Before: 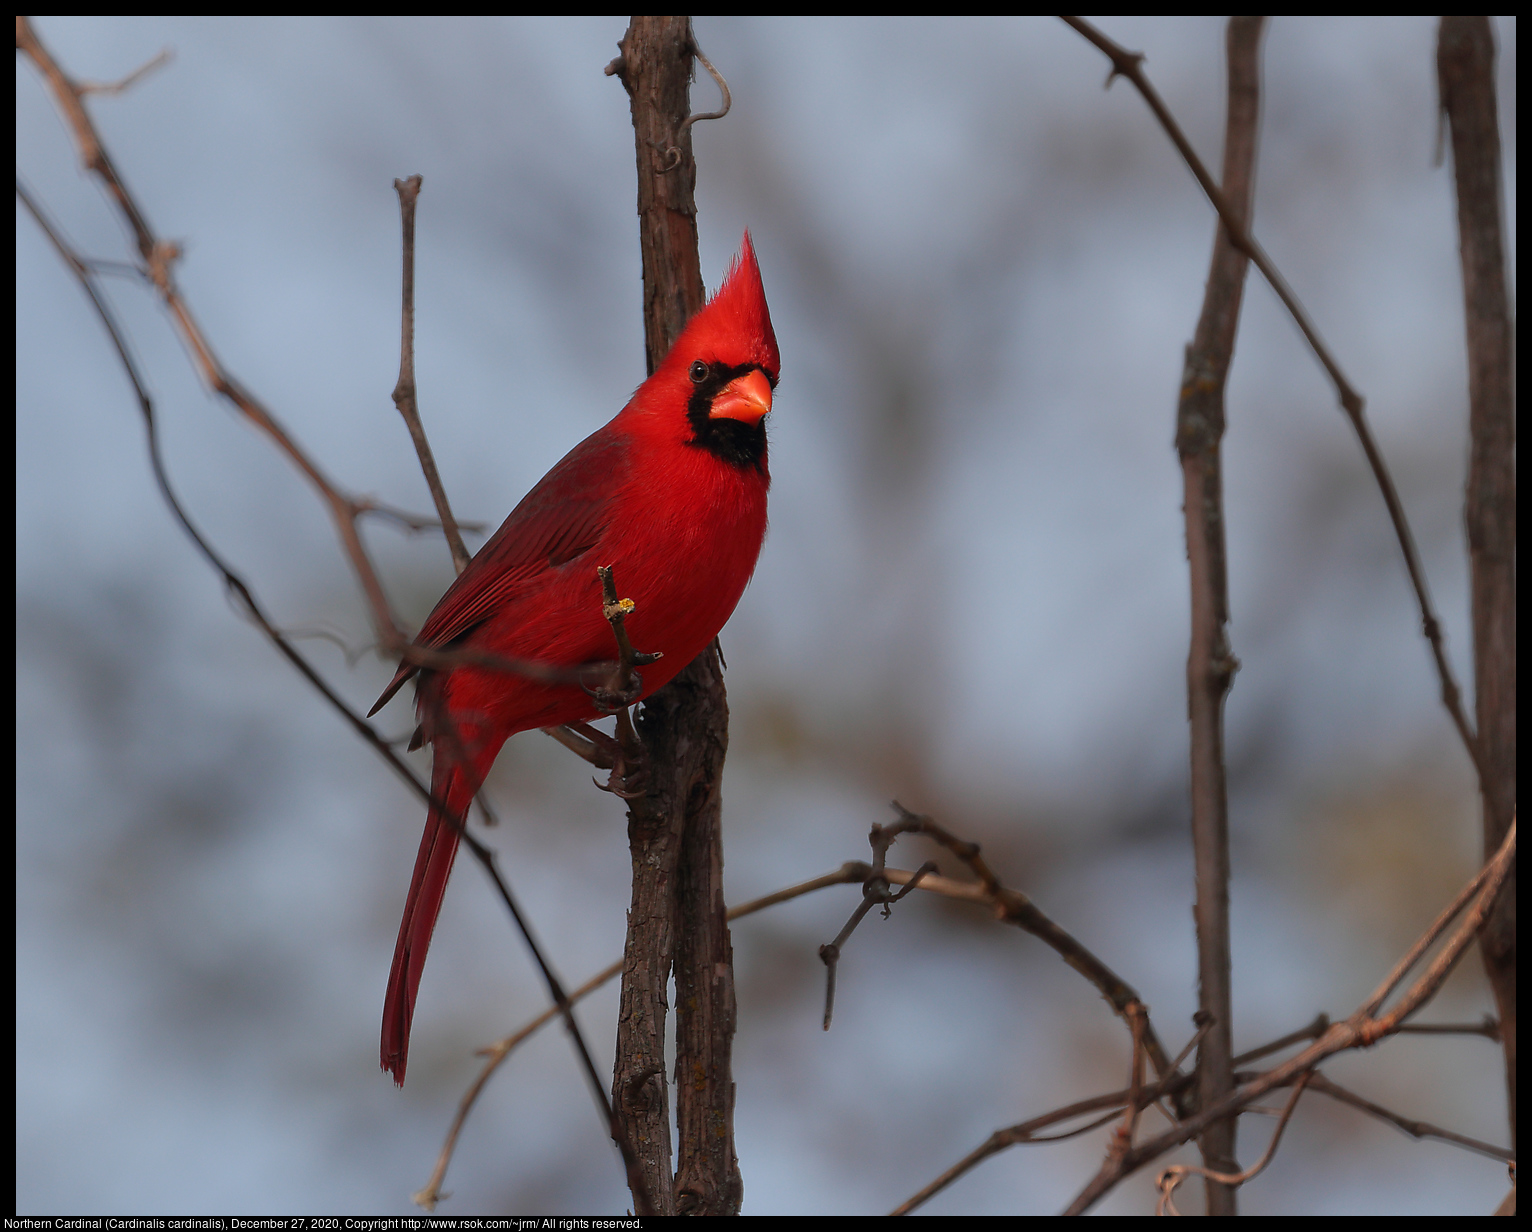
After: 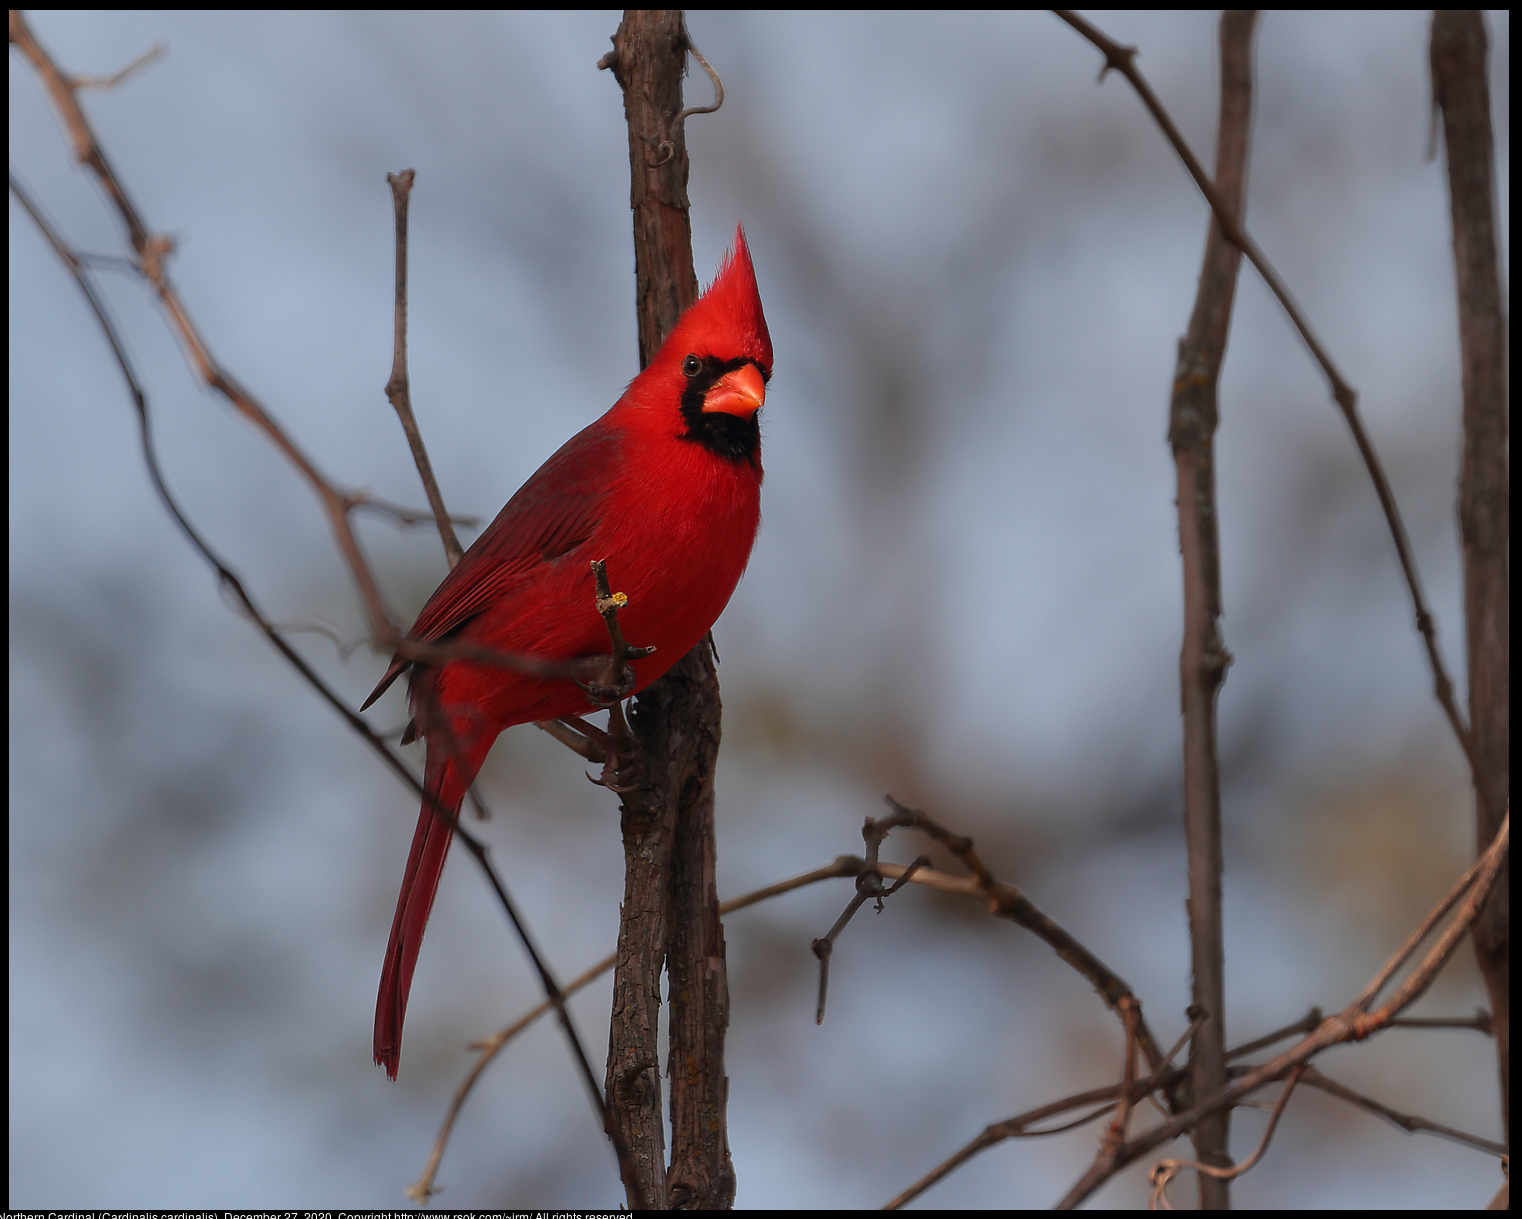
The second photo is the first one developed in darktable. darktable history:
crop: left 0.474%, top 0.515%, right 0.149%, bottom 0.539%
